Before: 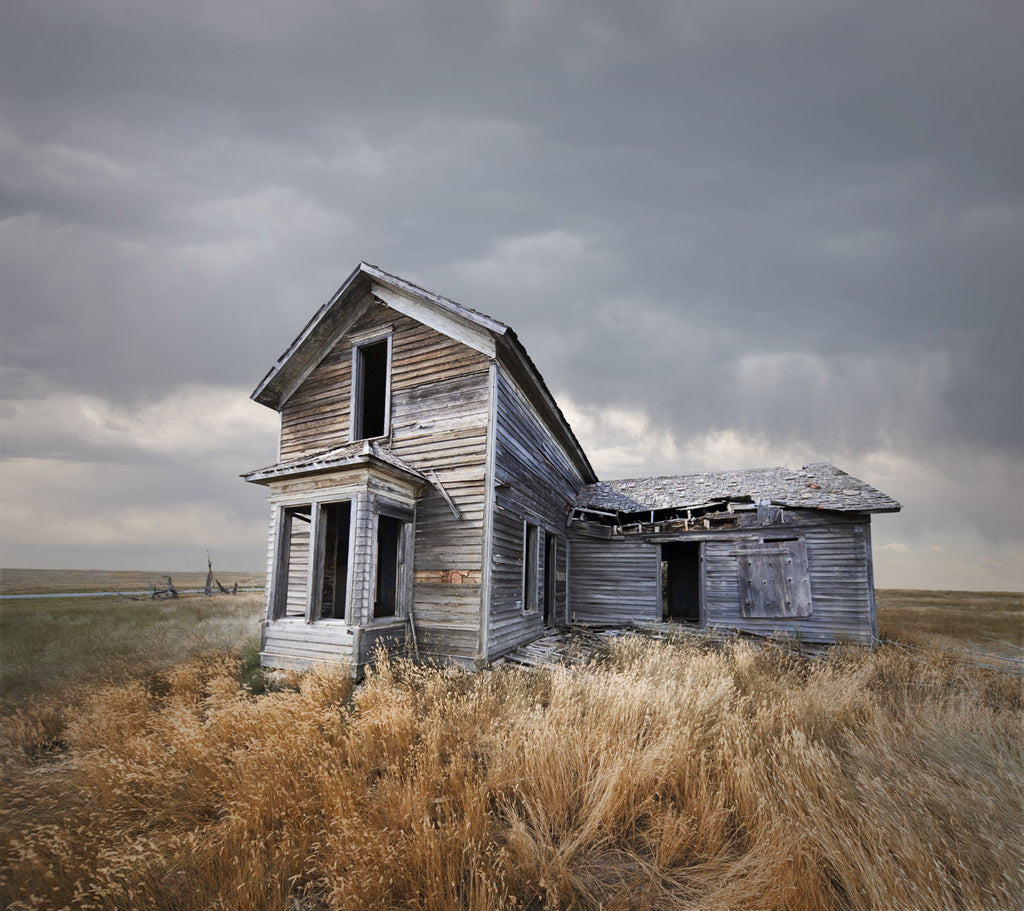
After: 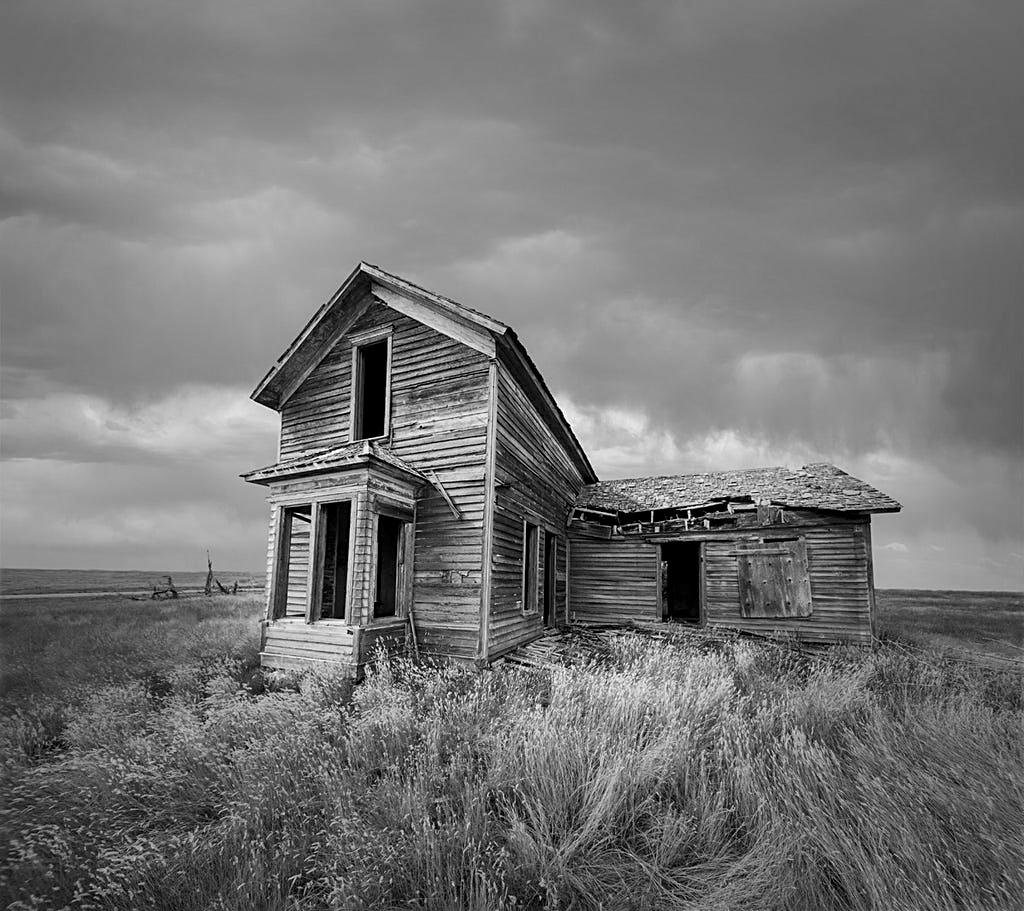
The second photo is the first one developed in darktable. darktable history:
tone equalizer: on, module defaults
sharpen: on, module defaults
exposure: exposure -0.21 EV, compensate highlight preservation false
monochrome: a 1.94, b -0.638
local contrast: shadows 94%
